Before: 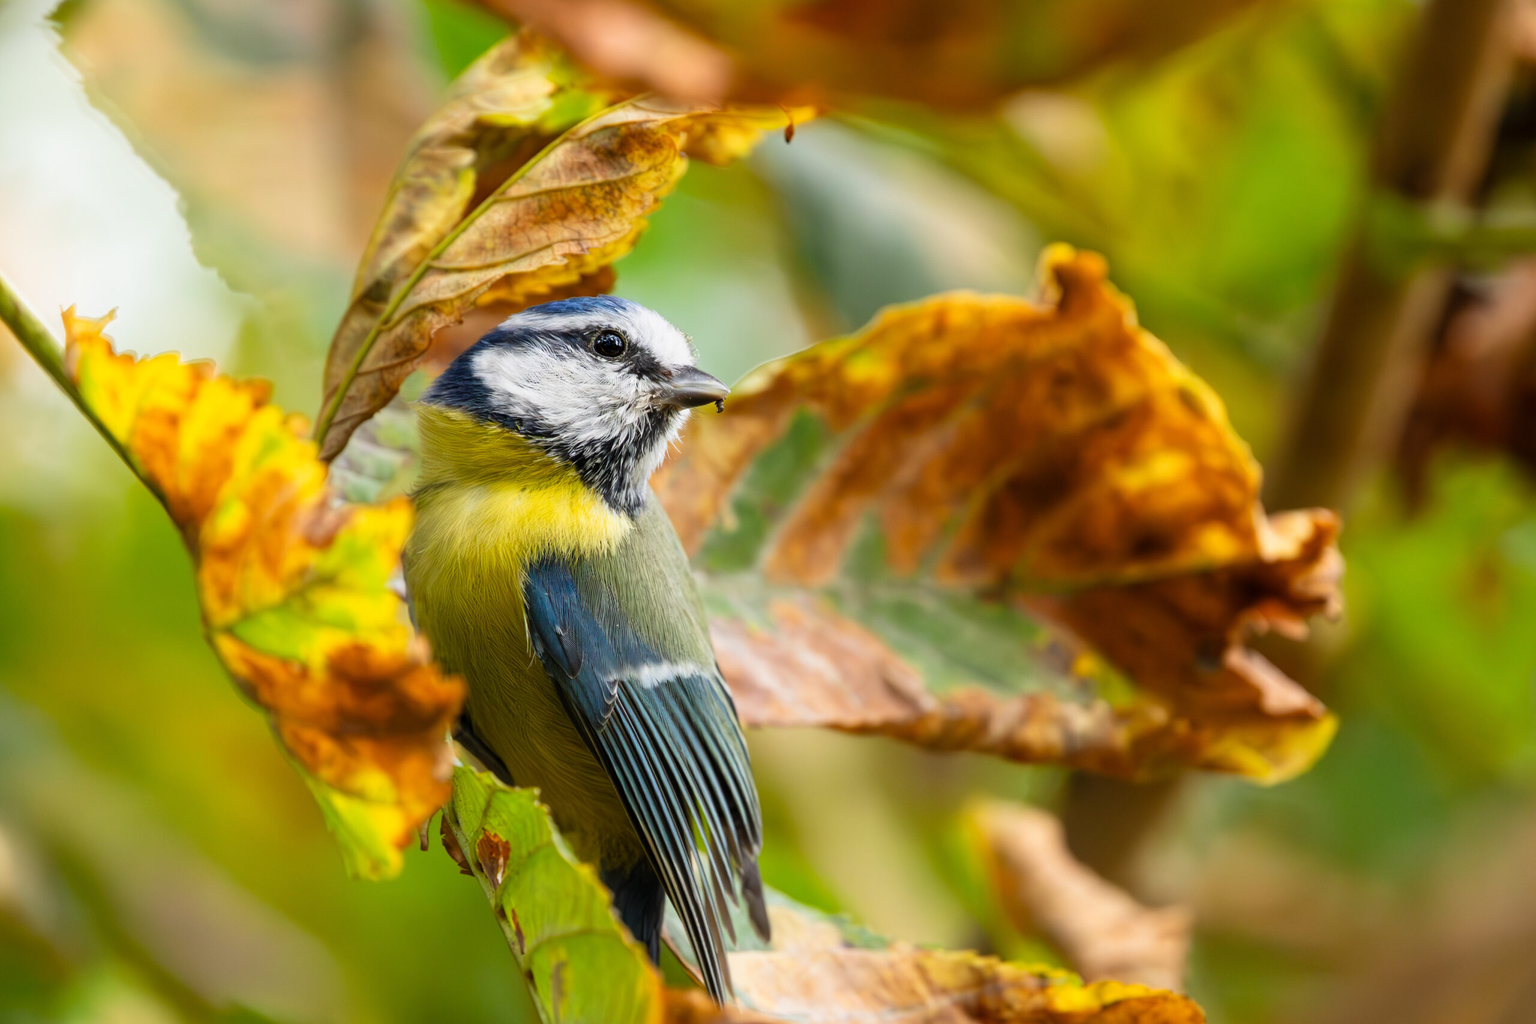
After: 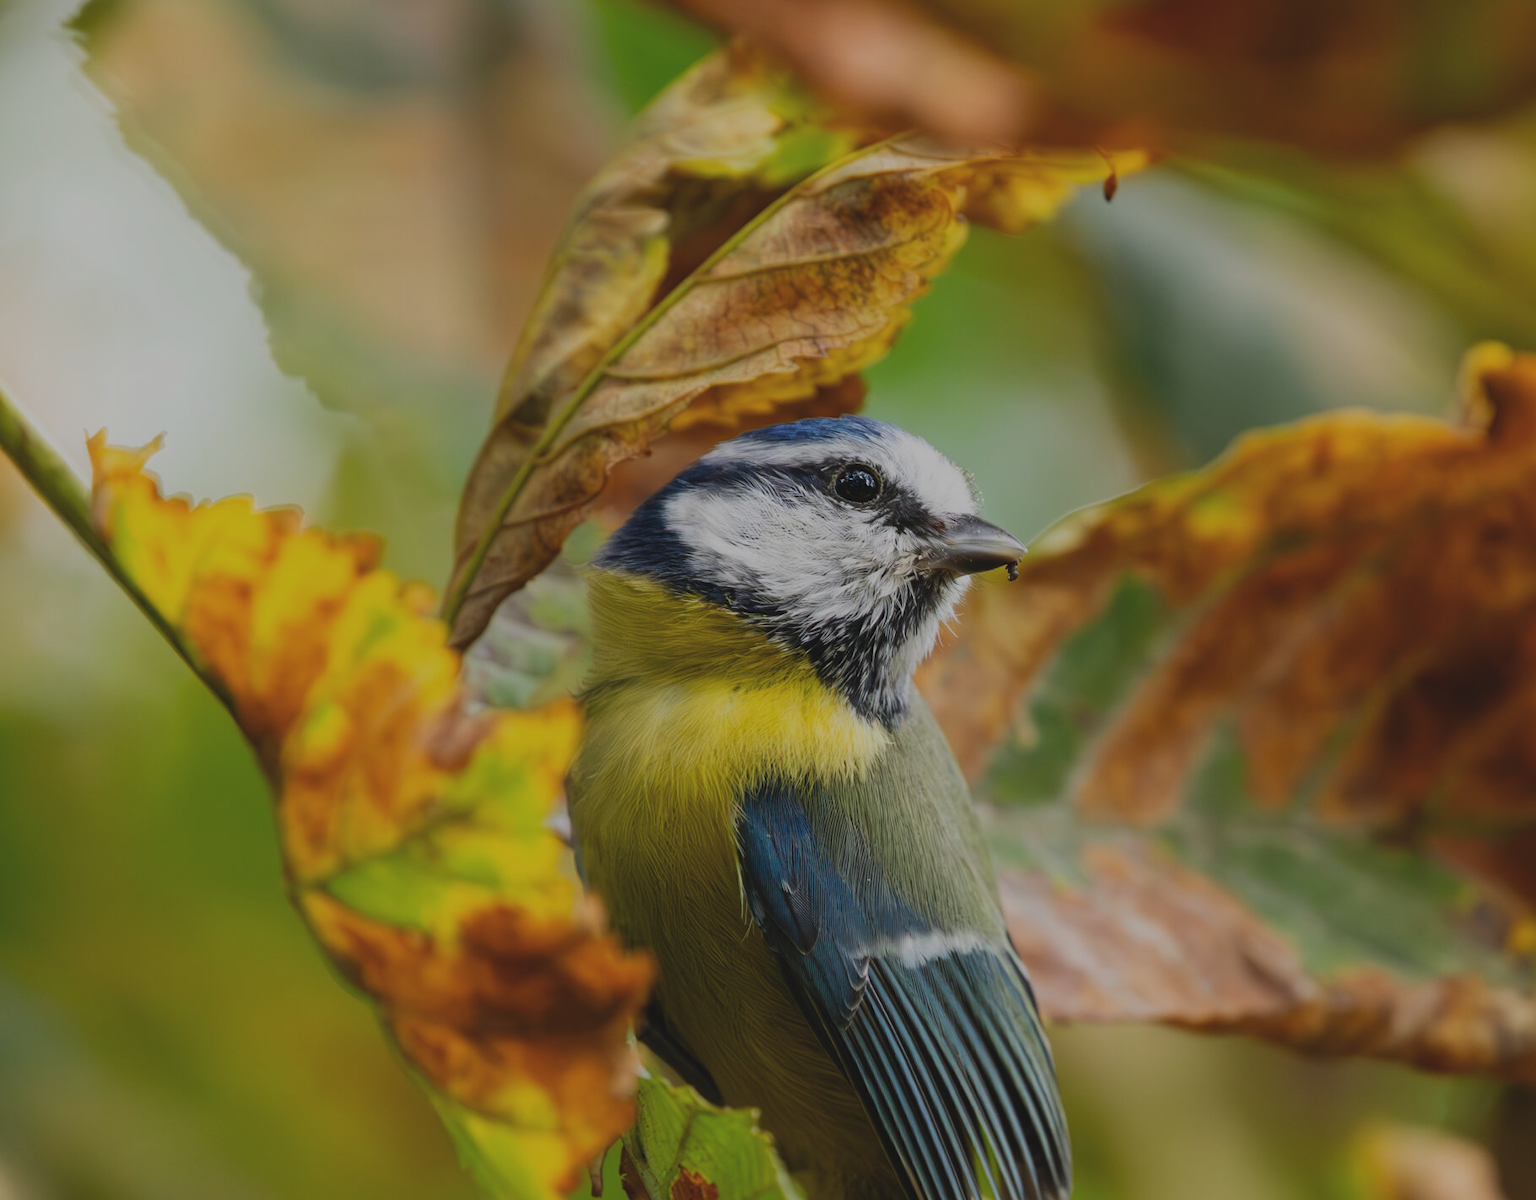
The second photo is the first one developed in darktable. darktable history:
exposure: black level correction -0.016, exposure -1.018 EV, compensate highlight preservation false
tone equalizer: on, module defaults
crop: right 28.885%, bottom 16.626%
